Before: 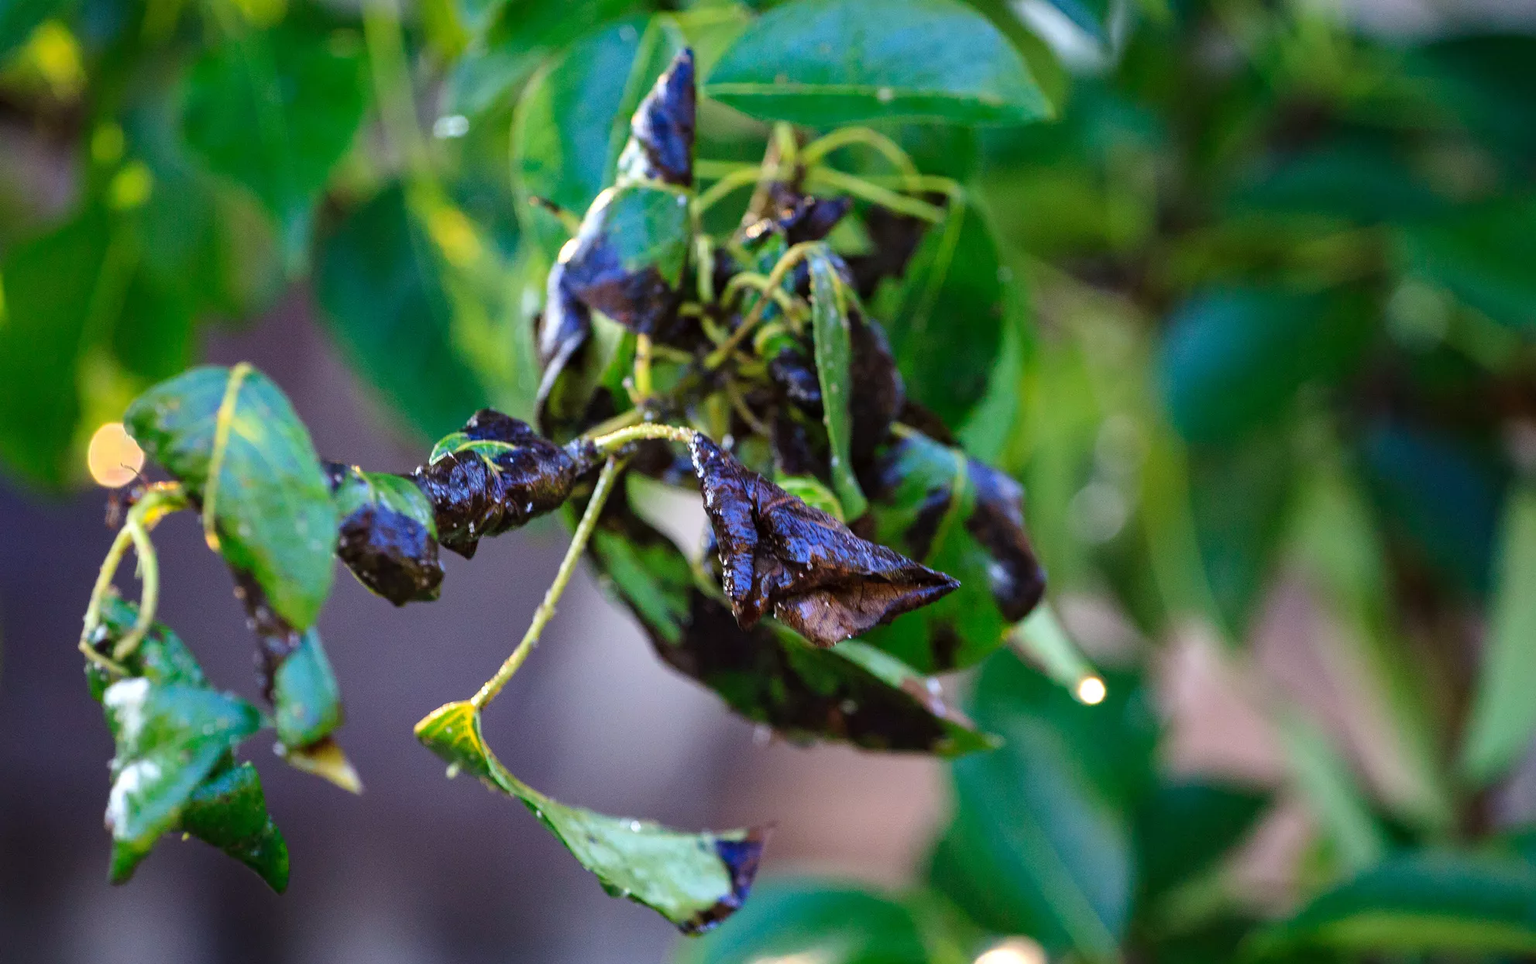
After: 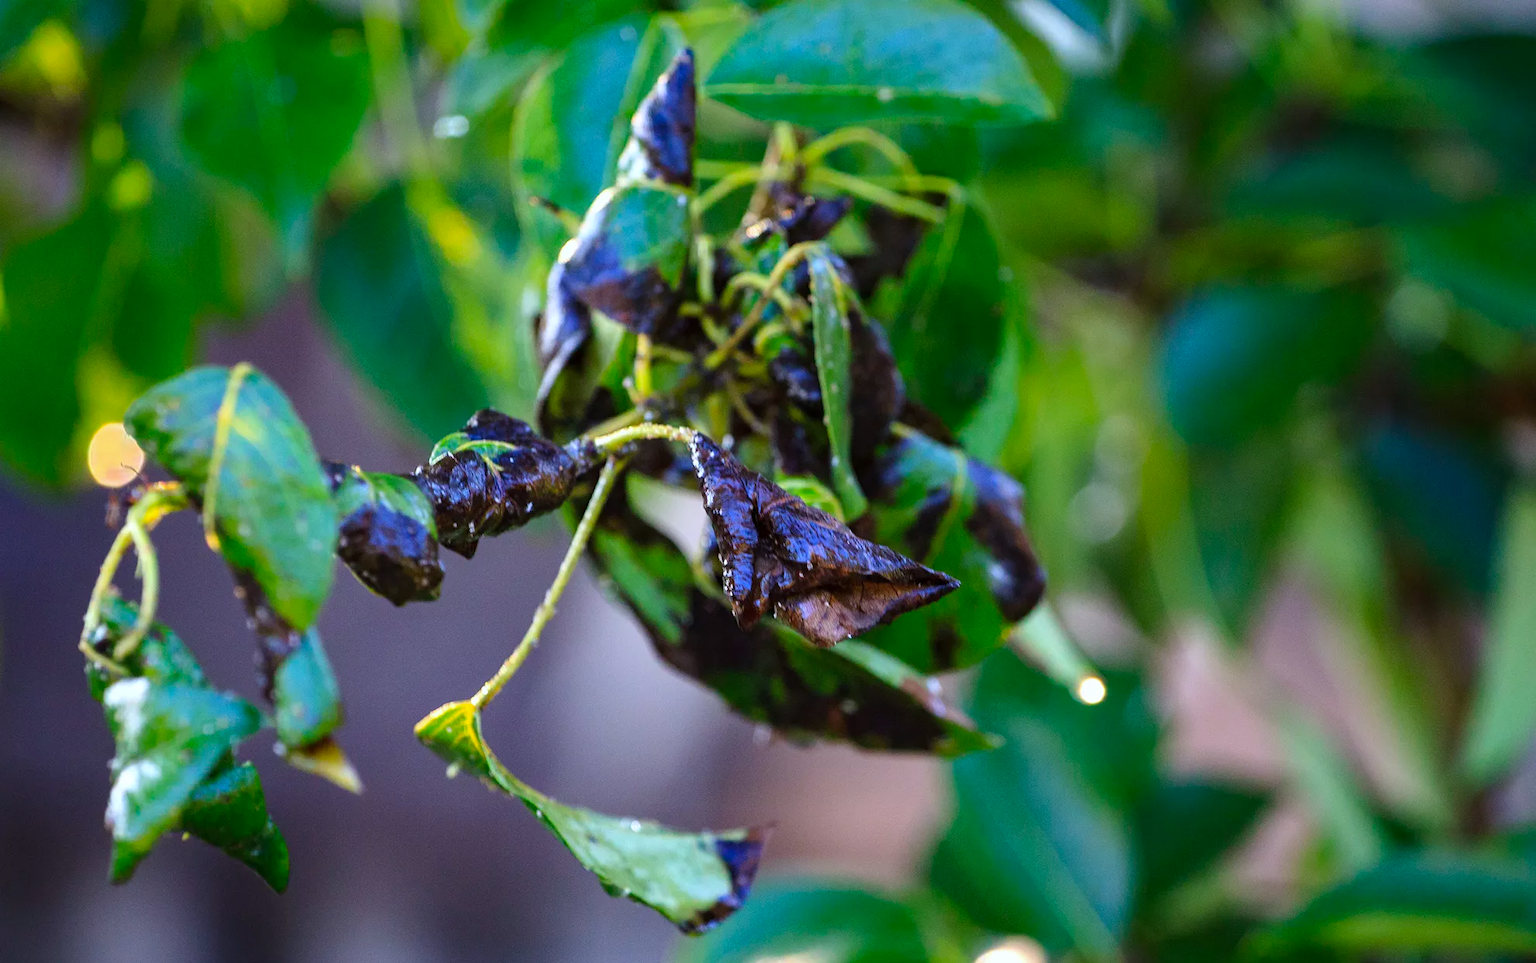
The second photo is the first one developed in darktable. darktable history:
color balance: output saturation 110%
white balance: red 0.976, blue 1.04
